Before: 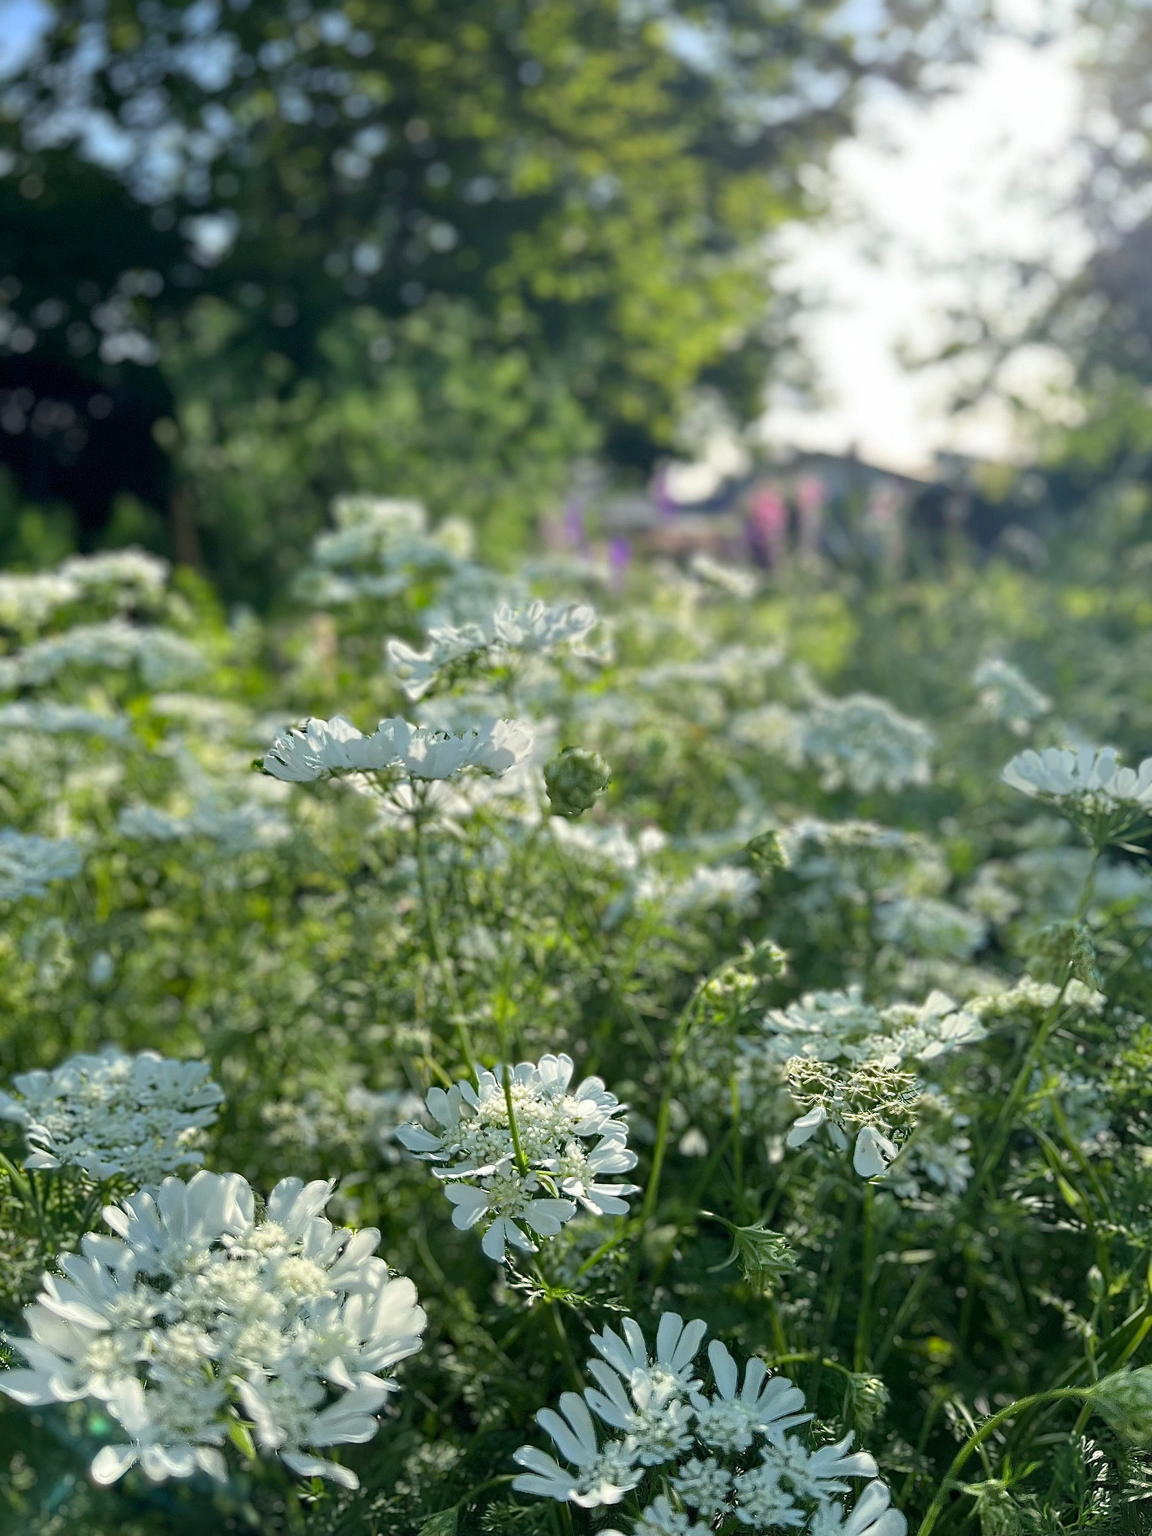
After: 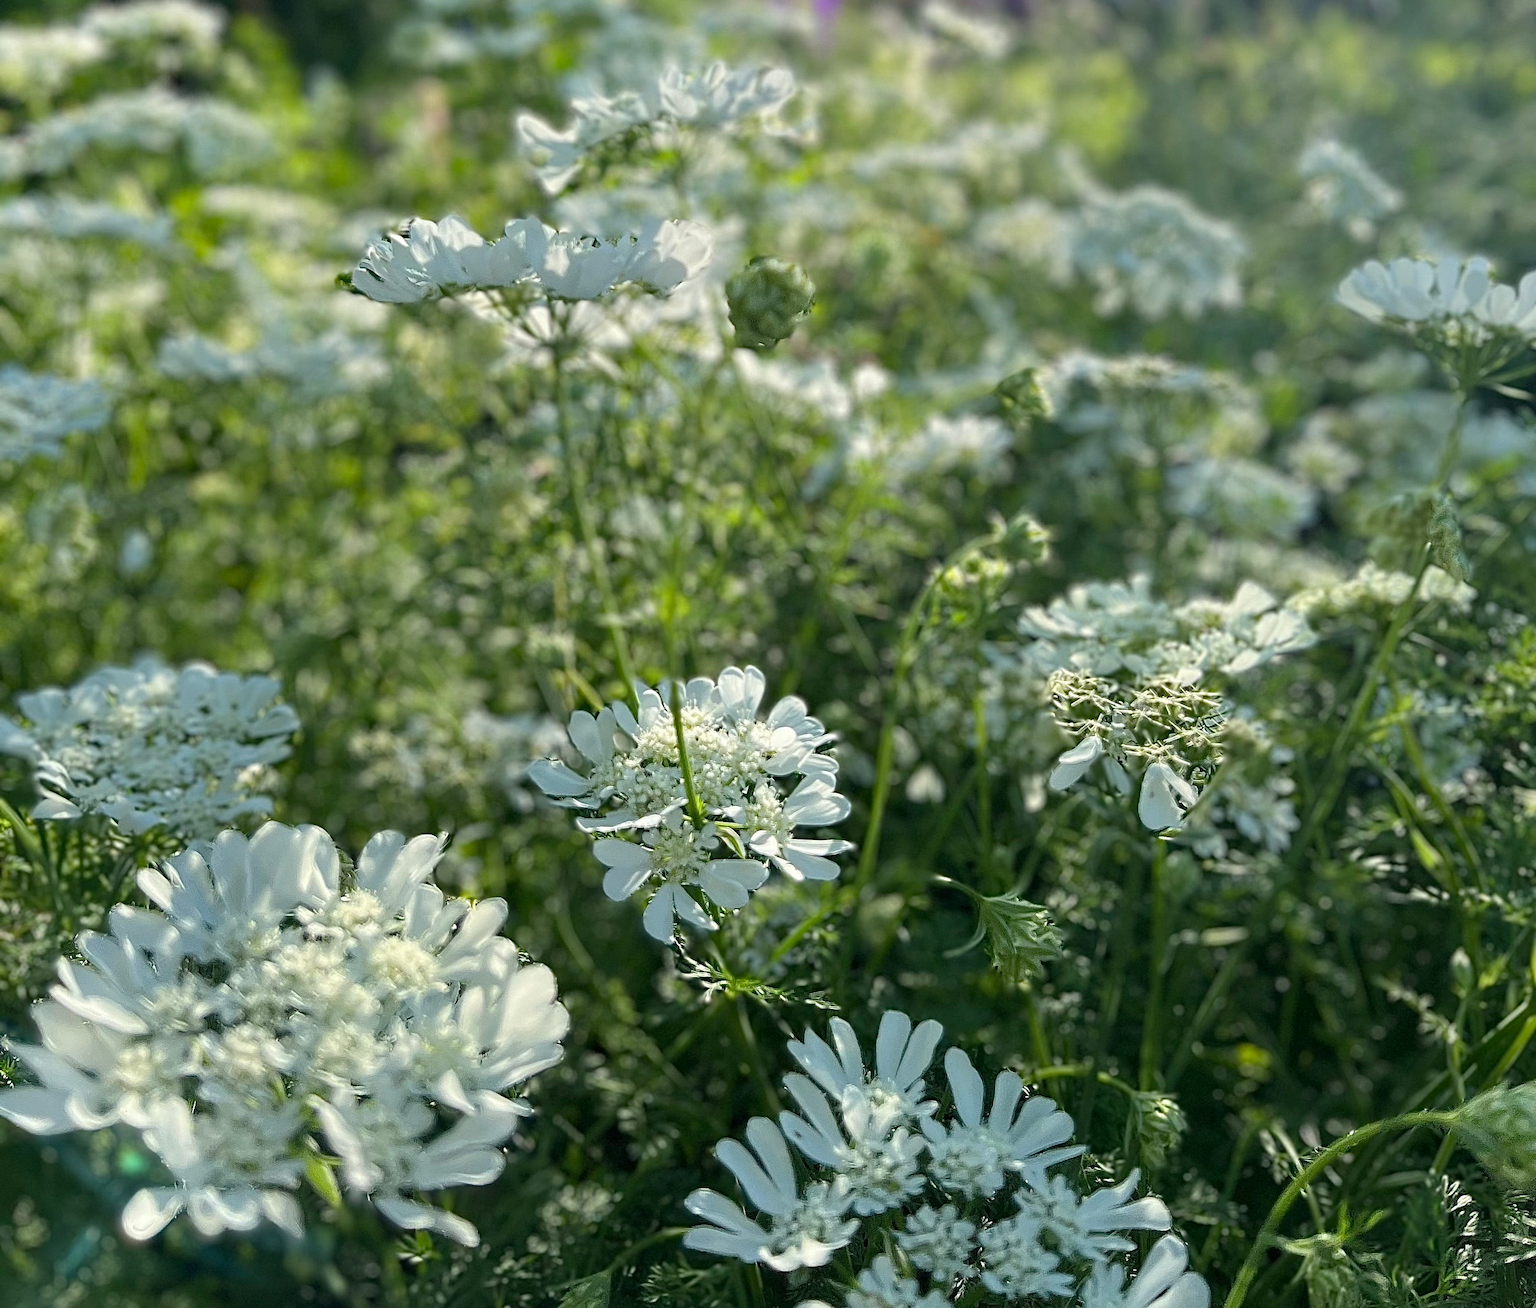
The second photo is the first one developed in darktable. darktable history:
crop and rotate: top 36.127%
